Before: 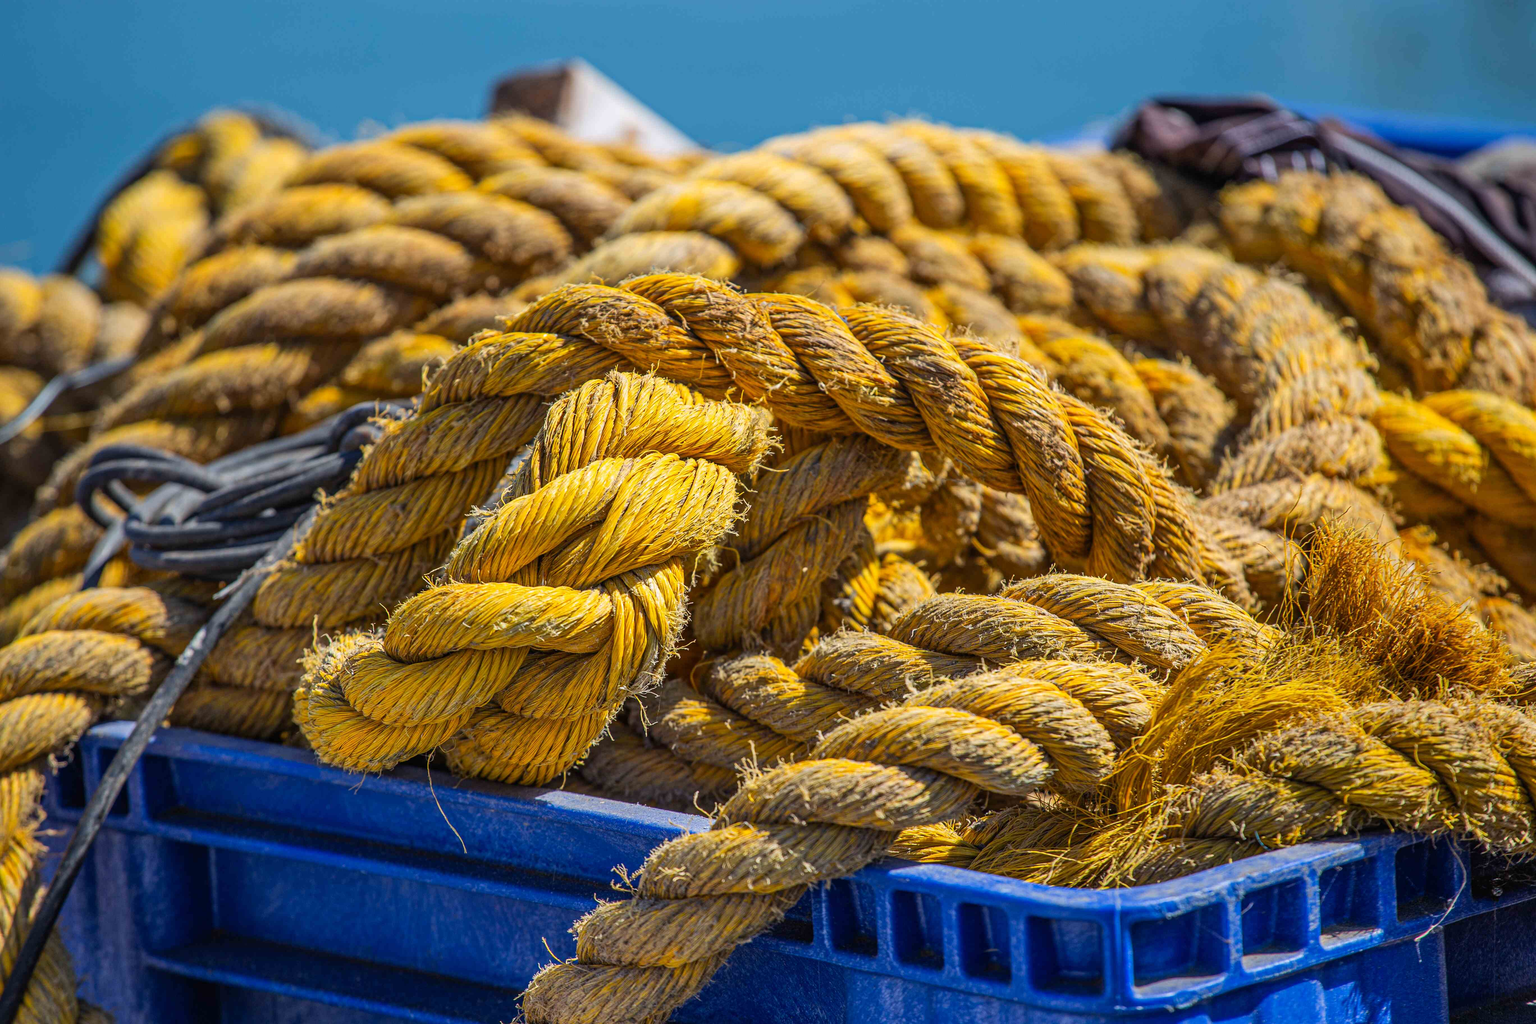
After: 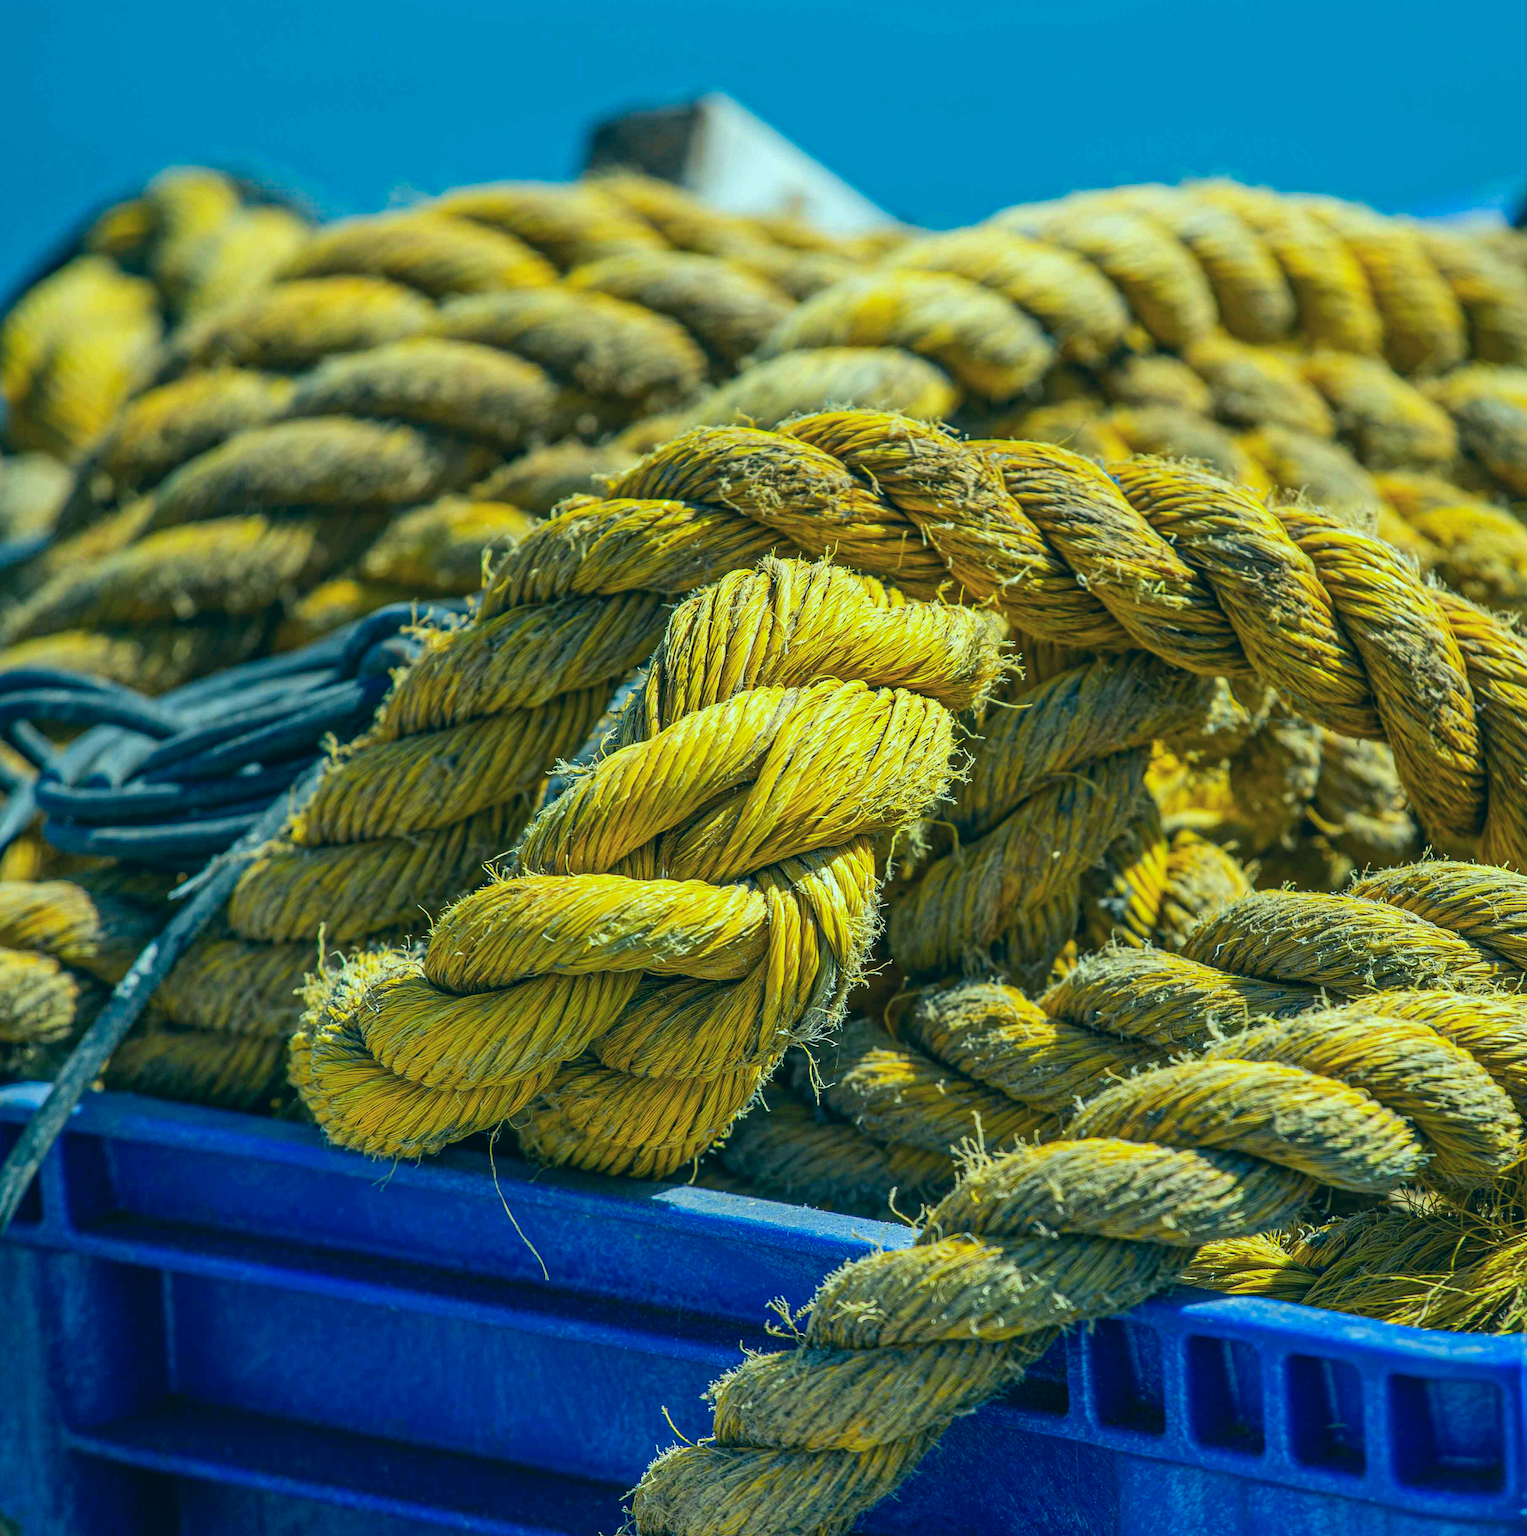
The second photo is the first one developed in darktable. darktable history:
color calibration: output R [1.003, 0.027, -0.041, 0], output G [-0.018, 1.043, -0.038, 0], output B [0.071, -0.086, 1.017, 0], illuminant as shot in camera, x 0.358, y 0.373, temperature 4628.91 K, gamut compression 1.64
crop and rotate: left 6.595%, right 27.114%
color correction: highlights a* -19.85, highlights b* 9.8, shadows a* -19.96, shadows b* -10.85
